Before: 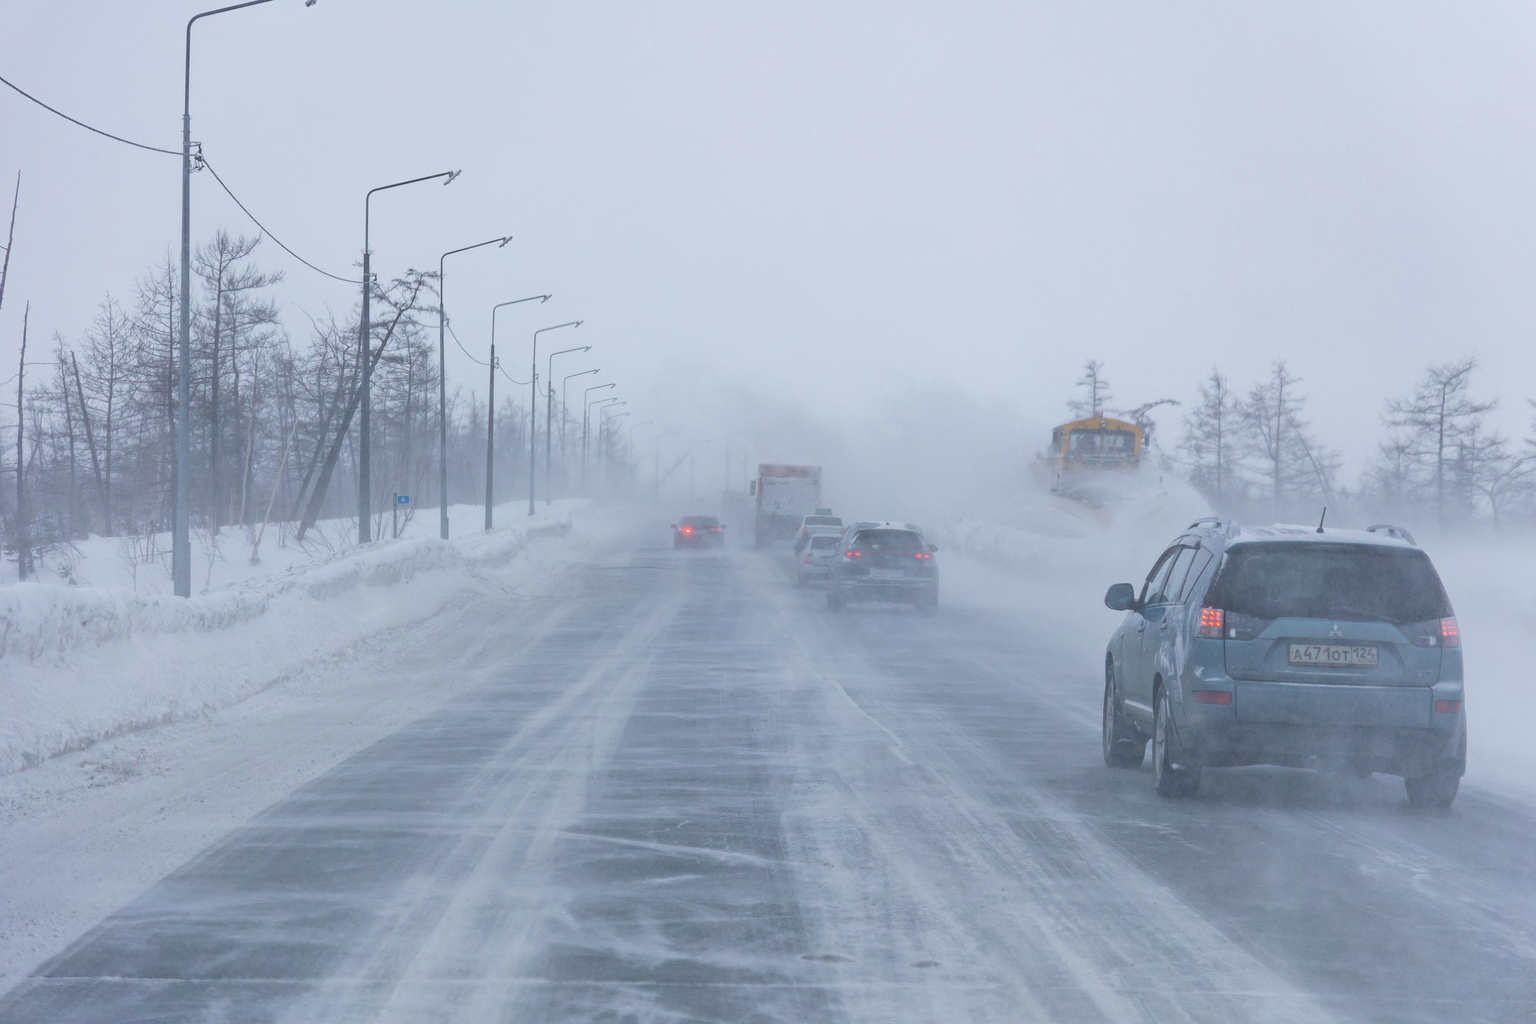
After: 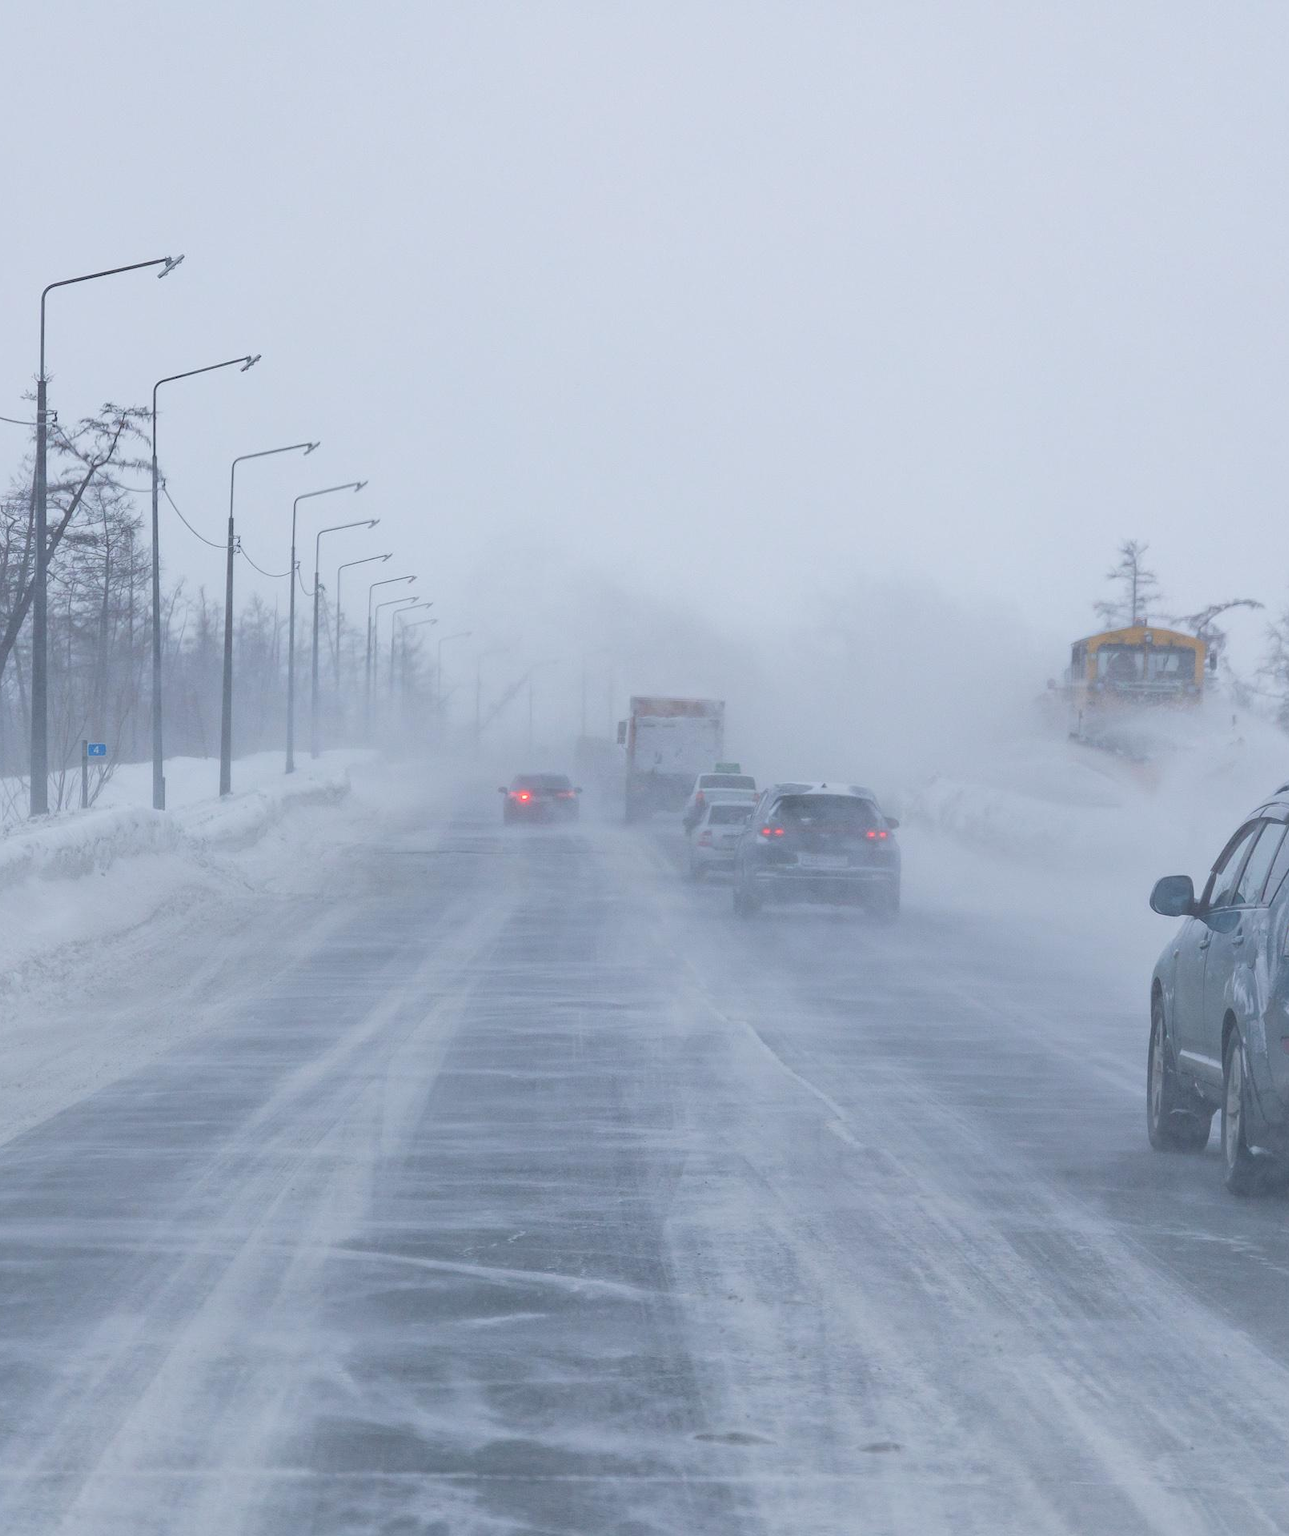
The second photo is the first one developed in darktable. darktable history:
crop: left 22.068%, right 21.973%, bottom 0.014%
